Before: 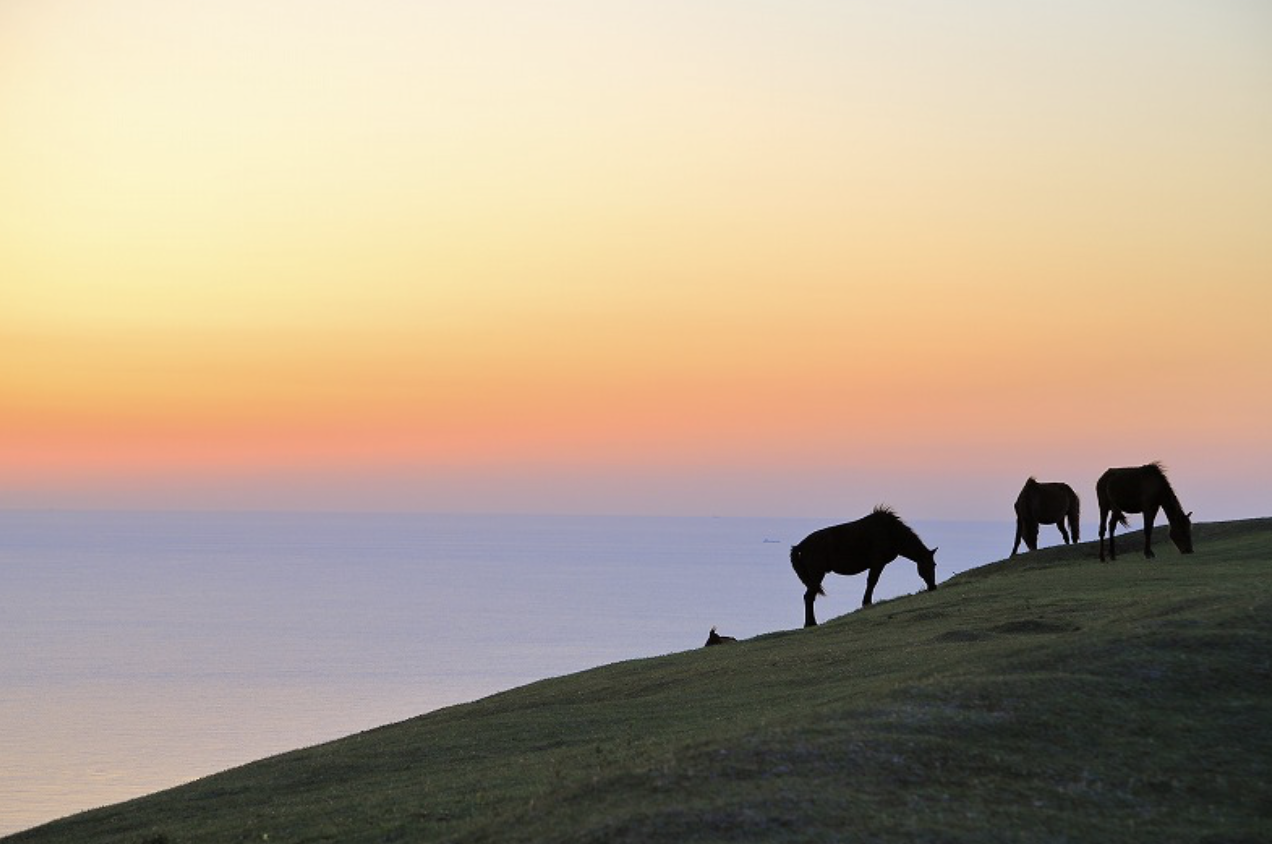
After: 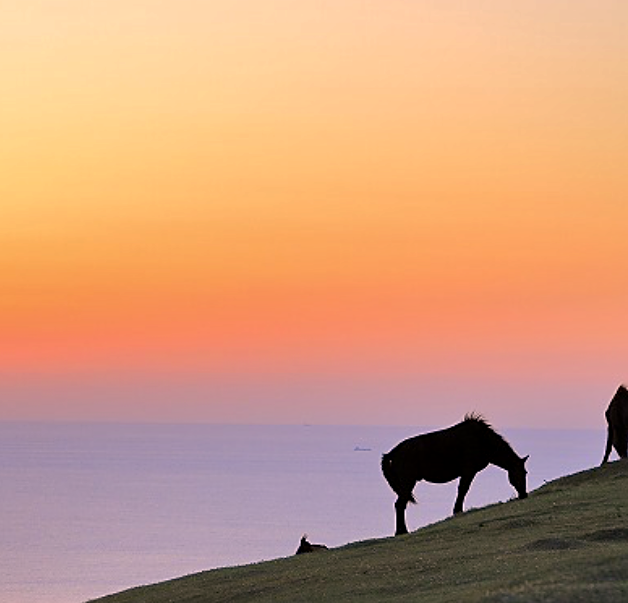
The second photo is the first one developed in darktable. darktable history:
crop: left 32.167%, top 10.977%, right 18.435%, bottom 17.376%
shadows and highlights: low approximation 0.01, soften with gaussian
color correction: highlights a* 12.15, highlights b* 5.6
sharpen: on, module defaults
exposure: black level correction 0.002, compensate highlight preservation false
